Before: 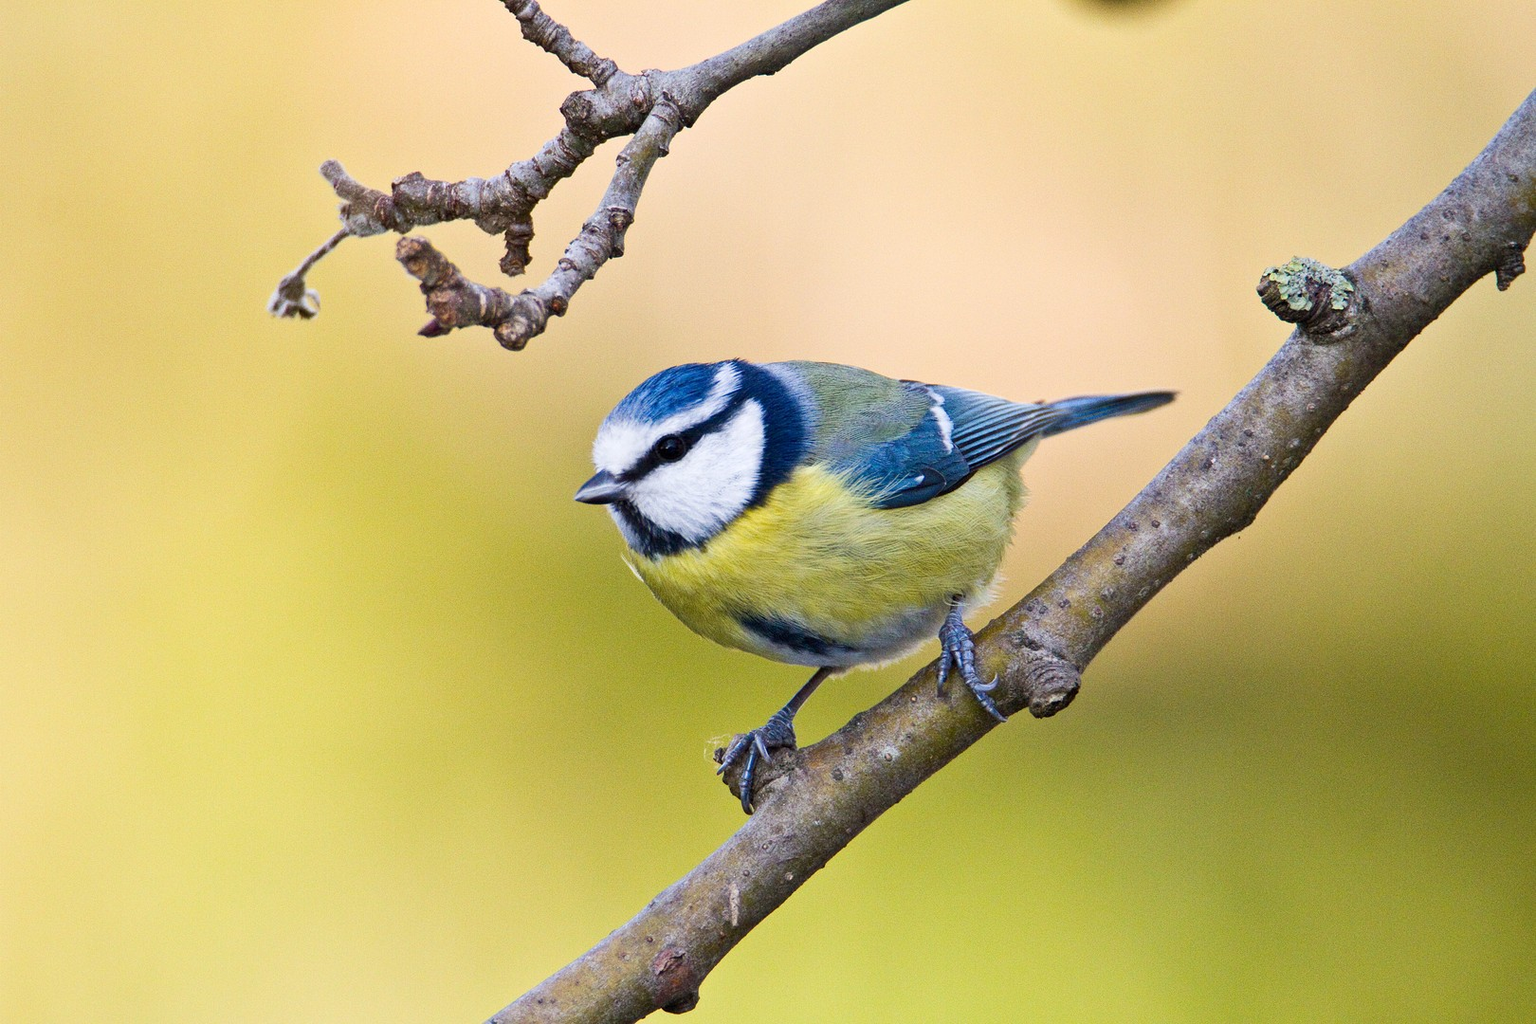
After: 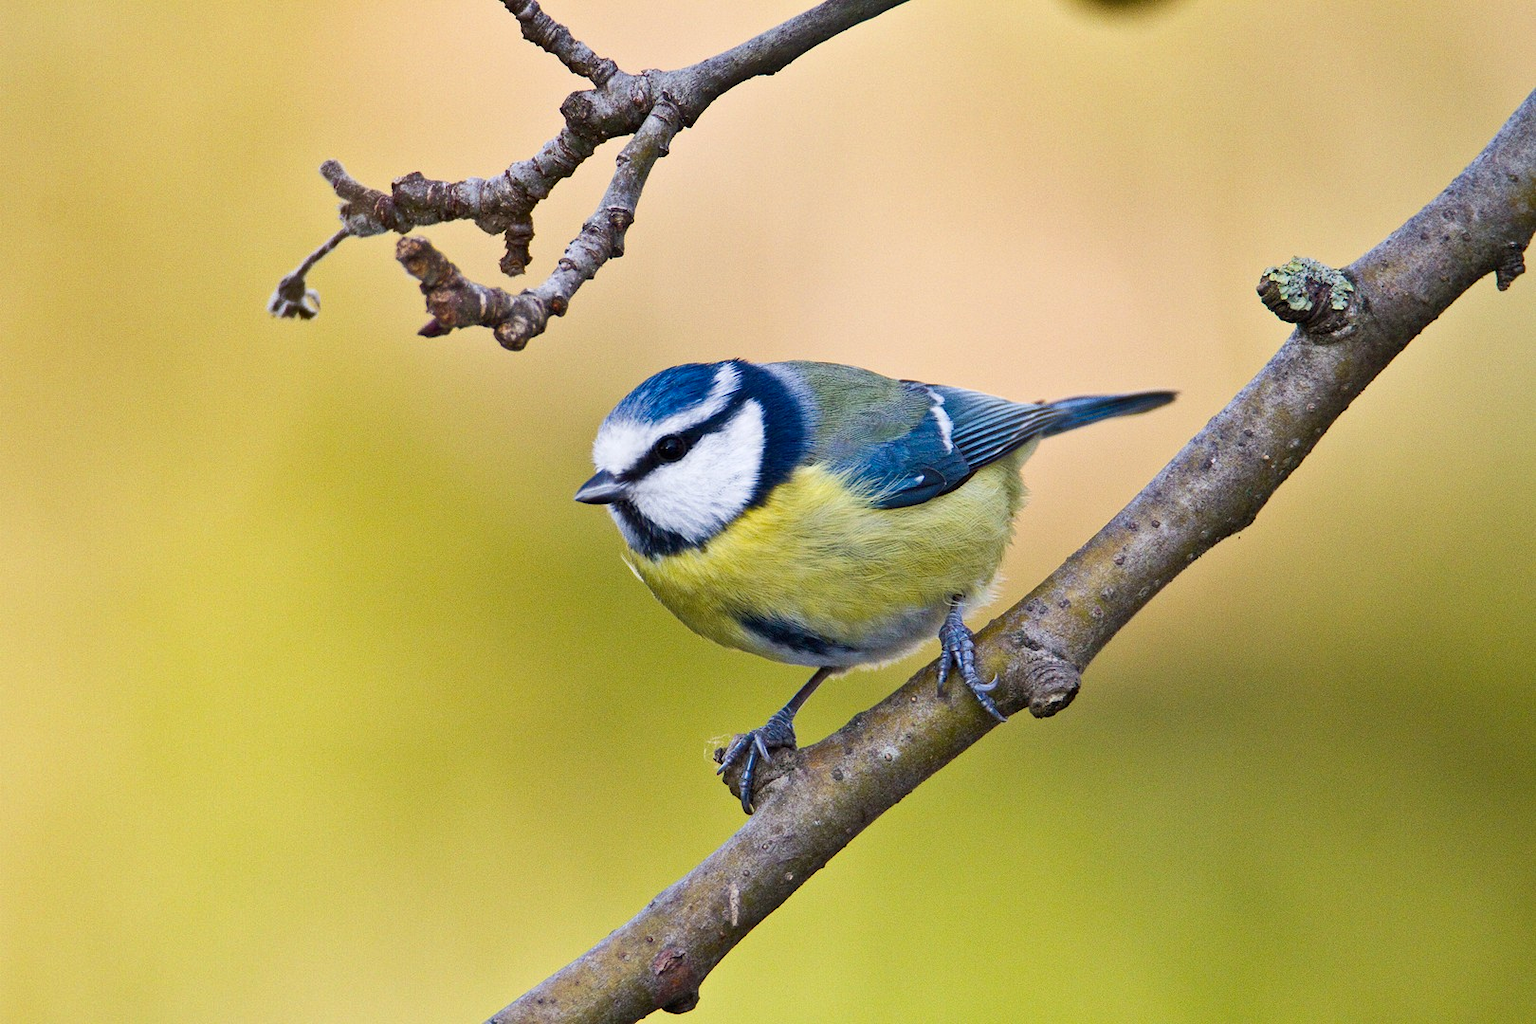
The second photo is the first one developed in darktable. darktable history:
shadows and highlights: white point adjustment 0.044, soften with gaussian
